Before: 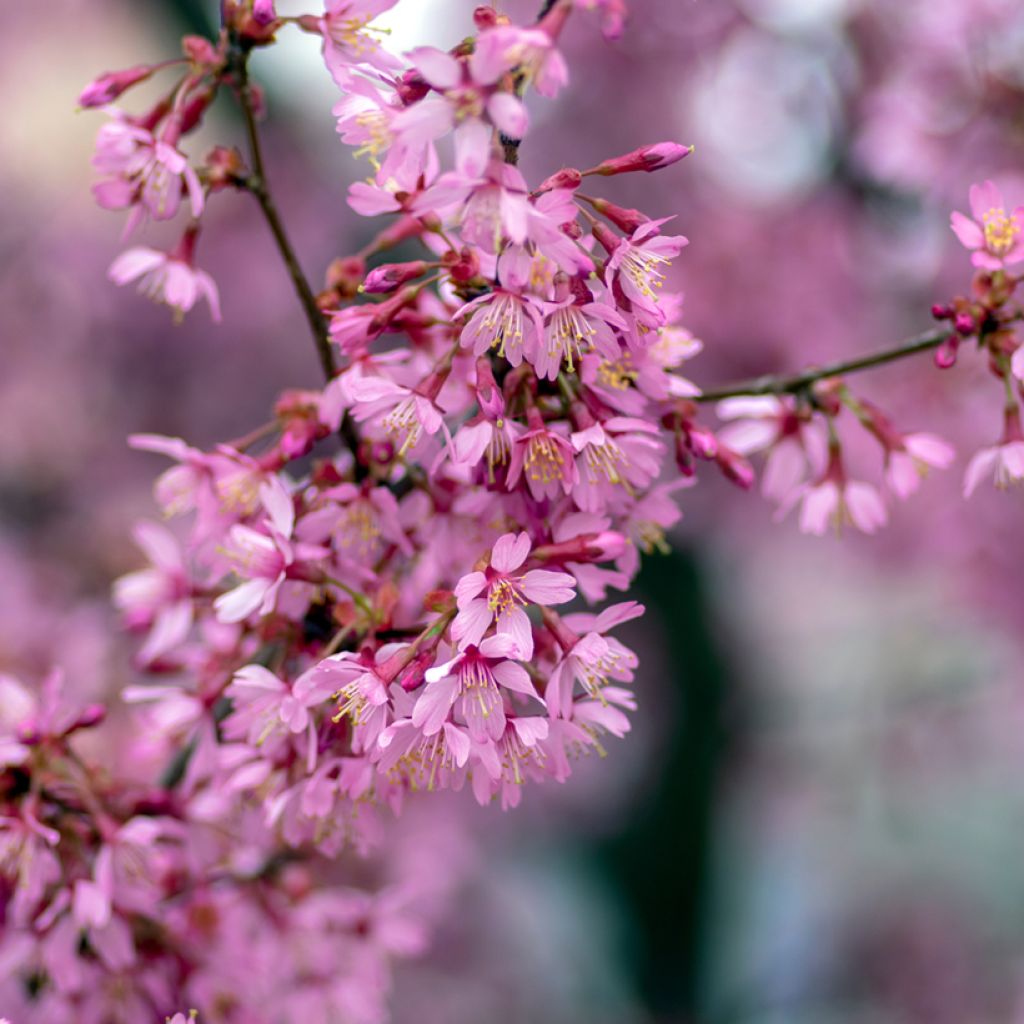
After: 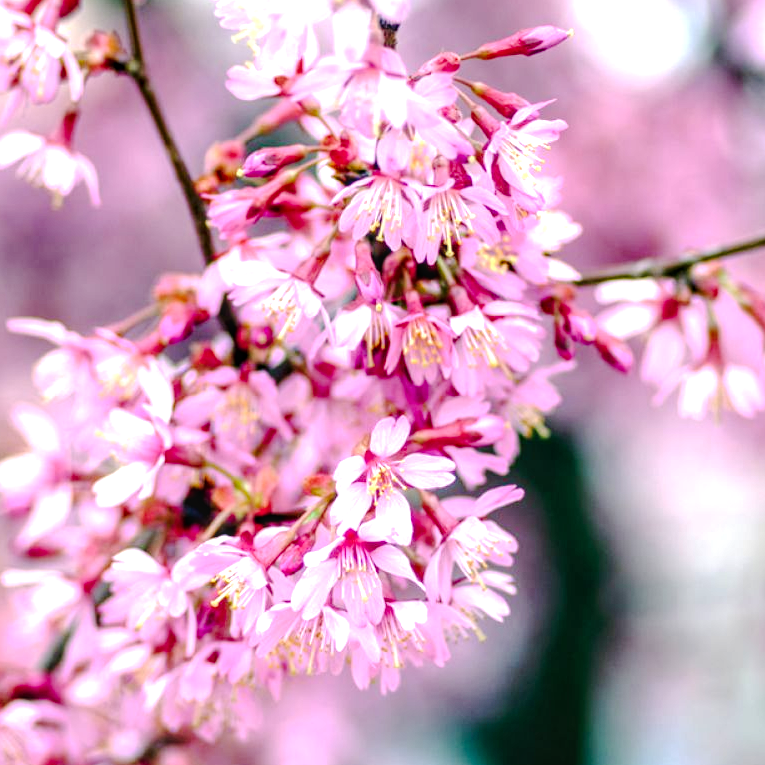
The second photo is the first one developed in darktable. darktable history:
exposure: black level correction 0, exposure 1.2 EV, compensate exposure bias true, compensate highlight preservation false
local contrast: detail 130%
crop and rotate: left 11.831%, top 11.346%, right 13.429%, bottom 13.899%
tone curve: curves: ch0 [(0, 0) (0.003, 0.019) (0.011, 0.02) (0.025, 0.019) (0.044, 0.027) (0.069, 0.038) (0.1, 0.056) (0.136, 0.089) (0.177, 0.137) (0.224, 0.187) (0.277, 0.259) (0.335, 0.343) (0.399, 0.437) (0.468, 0.532) (0.543, 0.613) (0.623, 0.685) (0.709, 0.752) (0.801, 0.822) (0.898, 0.9) (1, 1)], preserve colors none
